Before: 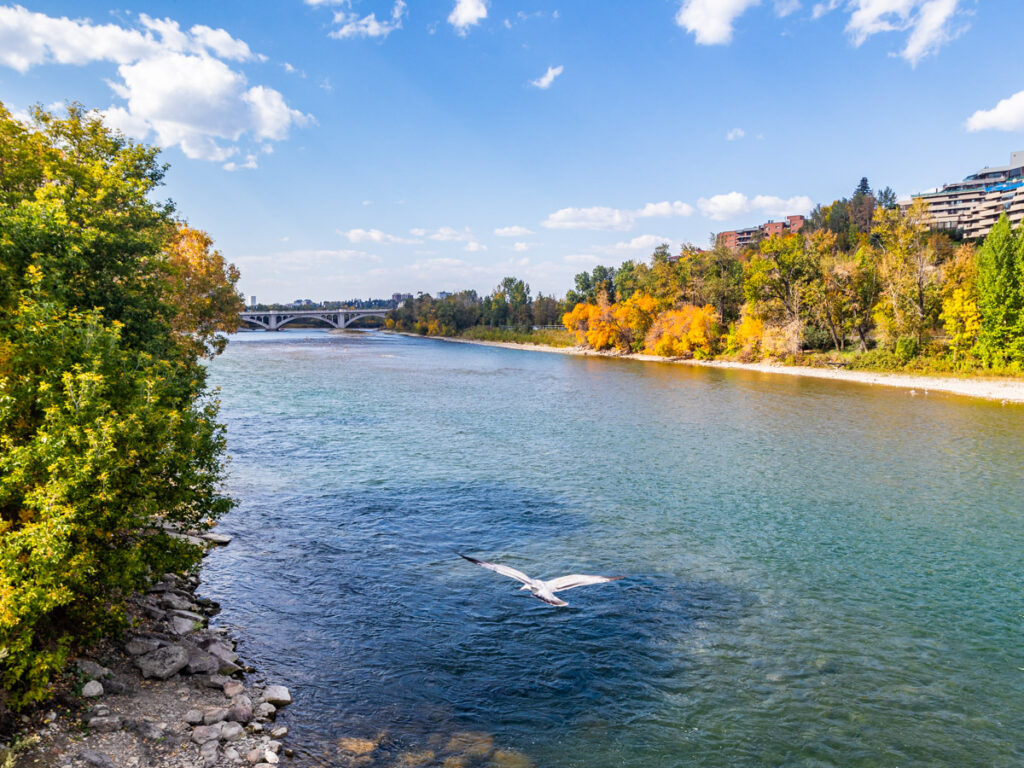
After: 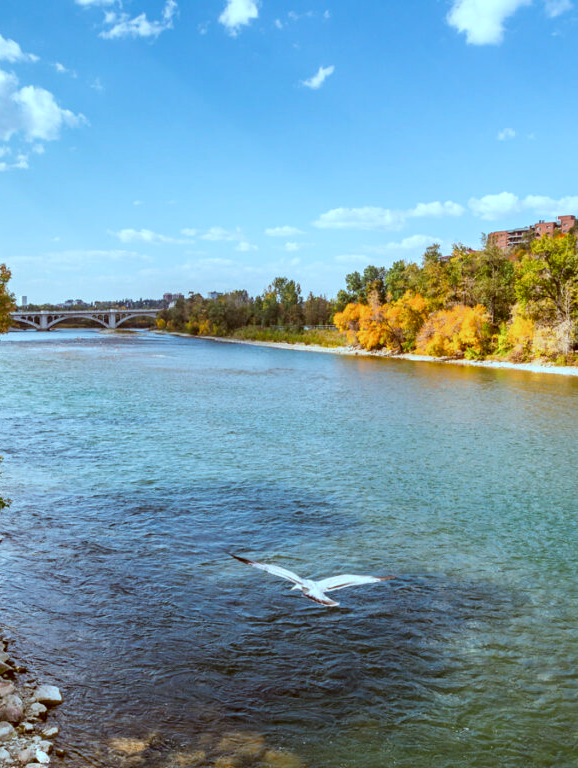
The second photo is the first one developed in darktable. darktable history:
color correction: highlights a* -14.24, highlights b* -16.74, shadows a* 10.07, shadows b* 29.06
crop and rotate: left 22.385%, right 21.162%
